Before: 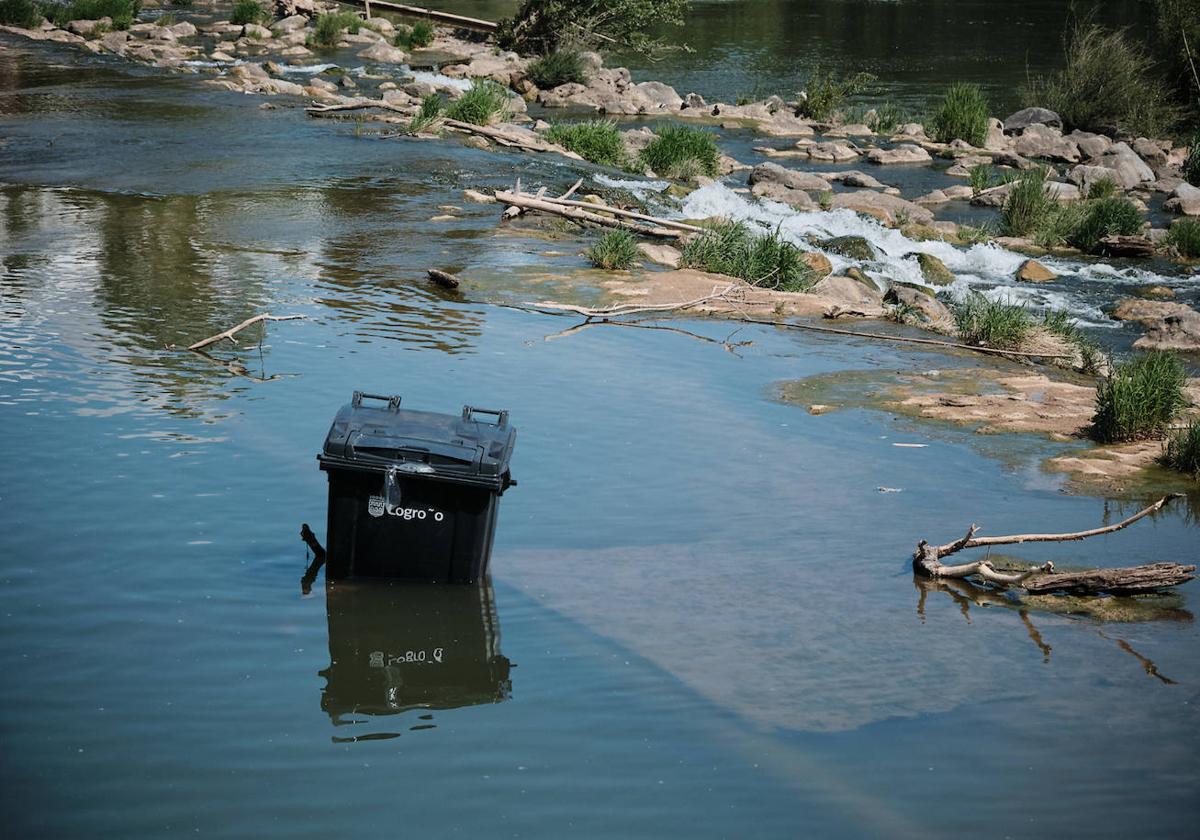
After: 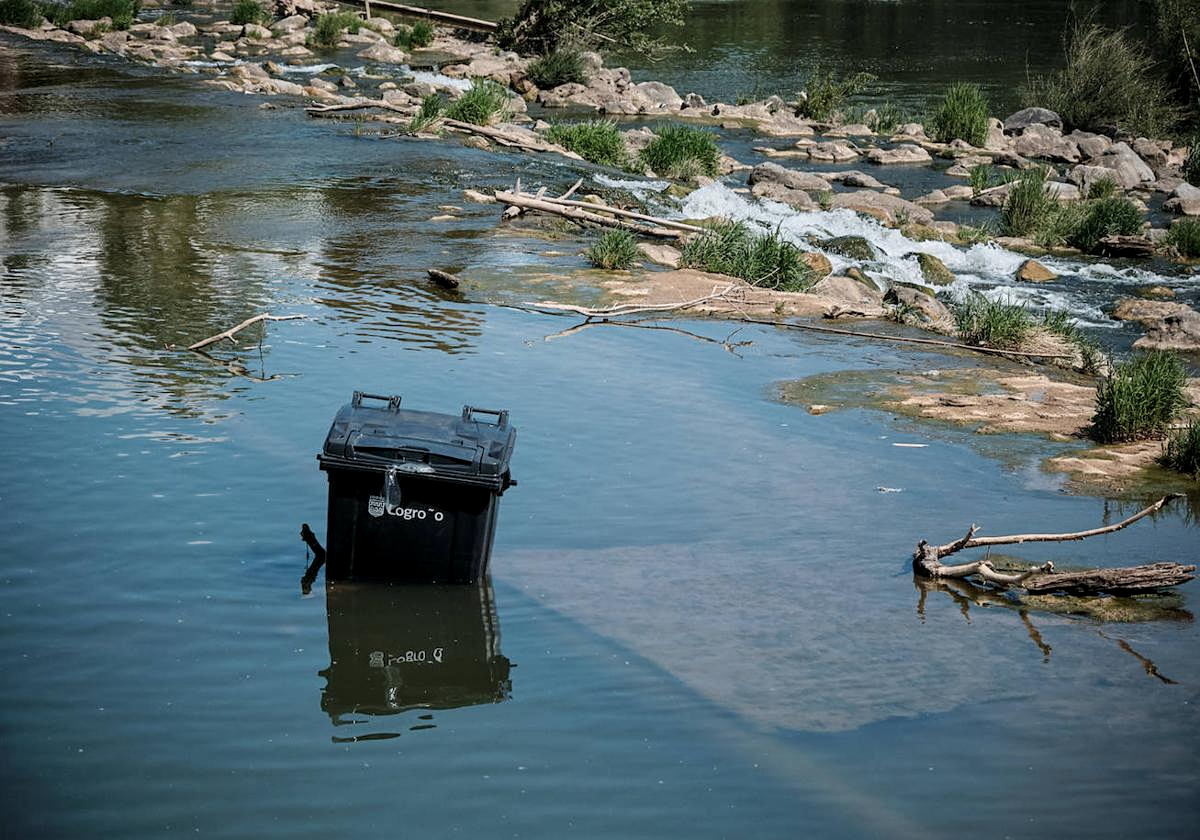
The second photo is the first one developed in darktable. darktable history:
local contrast: on, module defaults
sharpen: amount 0.2
